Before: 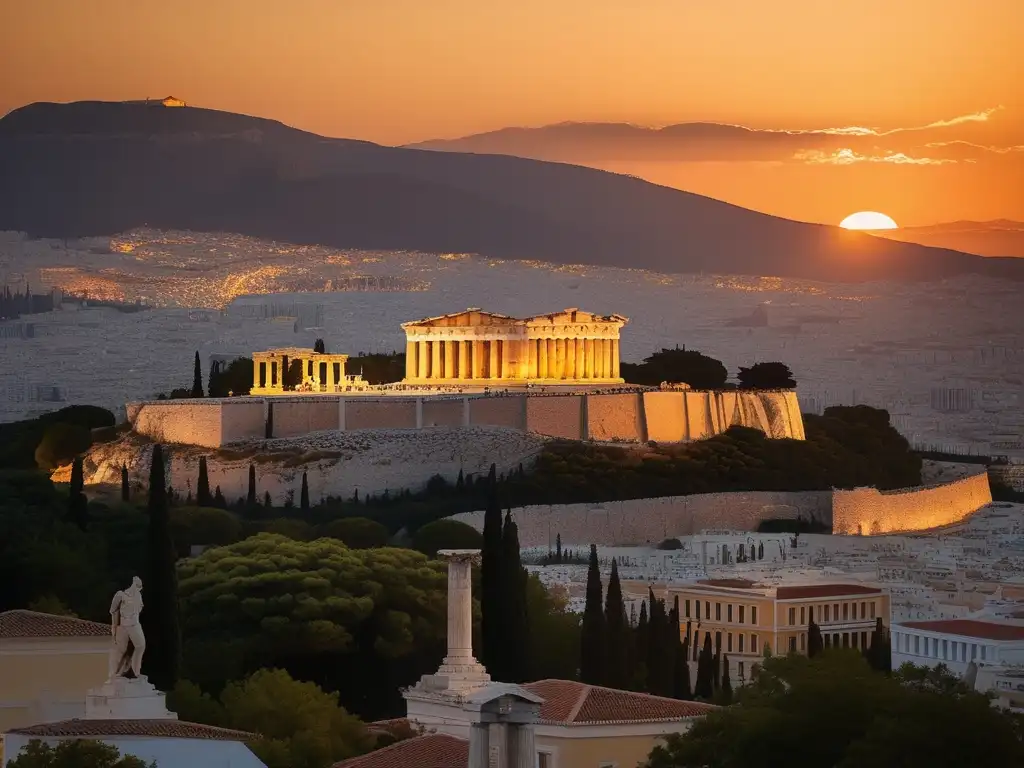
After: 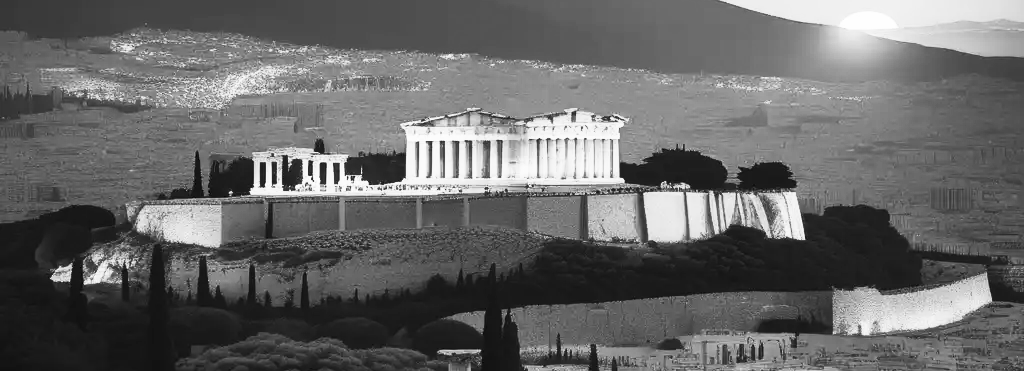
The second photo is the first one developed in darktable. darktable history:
crop and rotate: top 26.056%, bottom 25.543%
contrast brightness saturation: contrast 0.53, brightness 0.47, saturation -1
